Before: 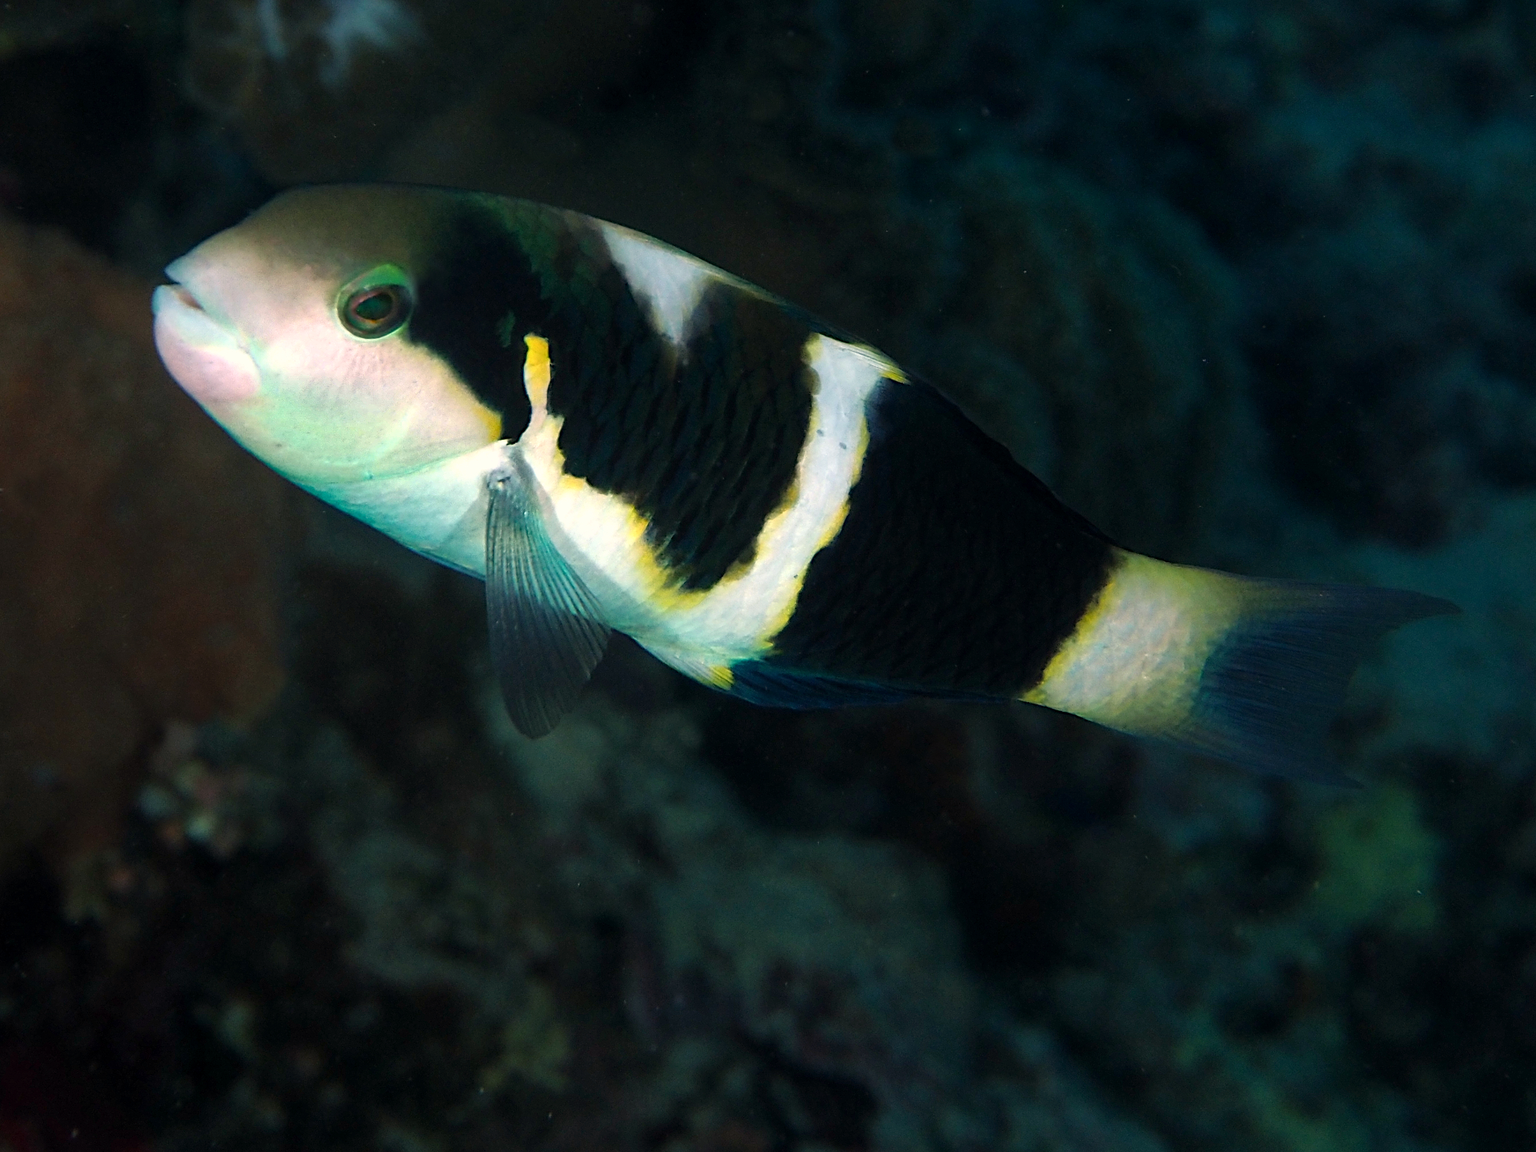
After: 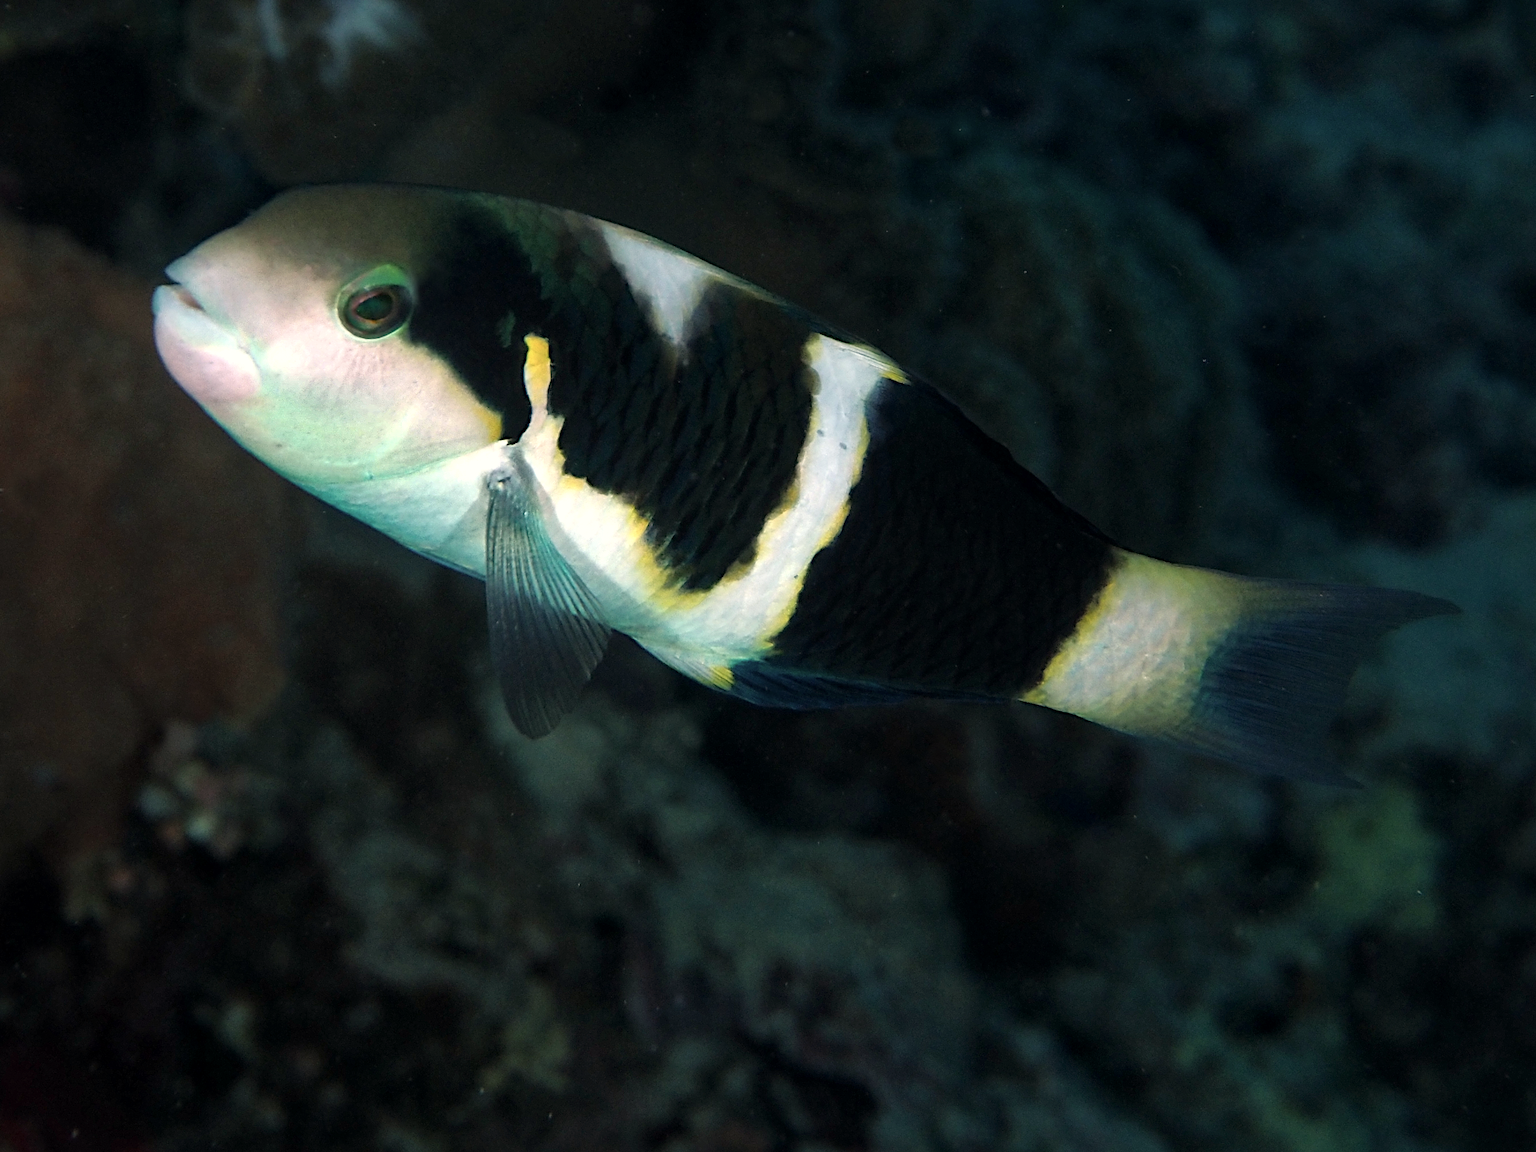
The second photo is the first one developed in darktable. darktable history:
local contrast: mode bilateral grid, contrast 19, coarseness 50, detail 119%, midtone range 0.2
color correction: highlights b* 0.061, saturation 0.806
